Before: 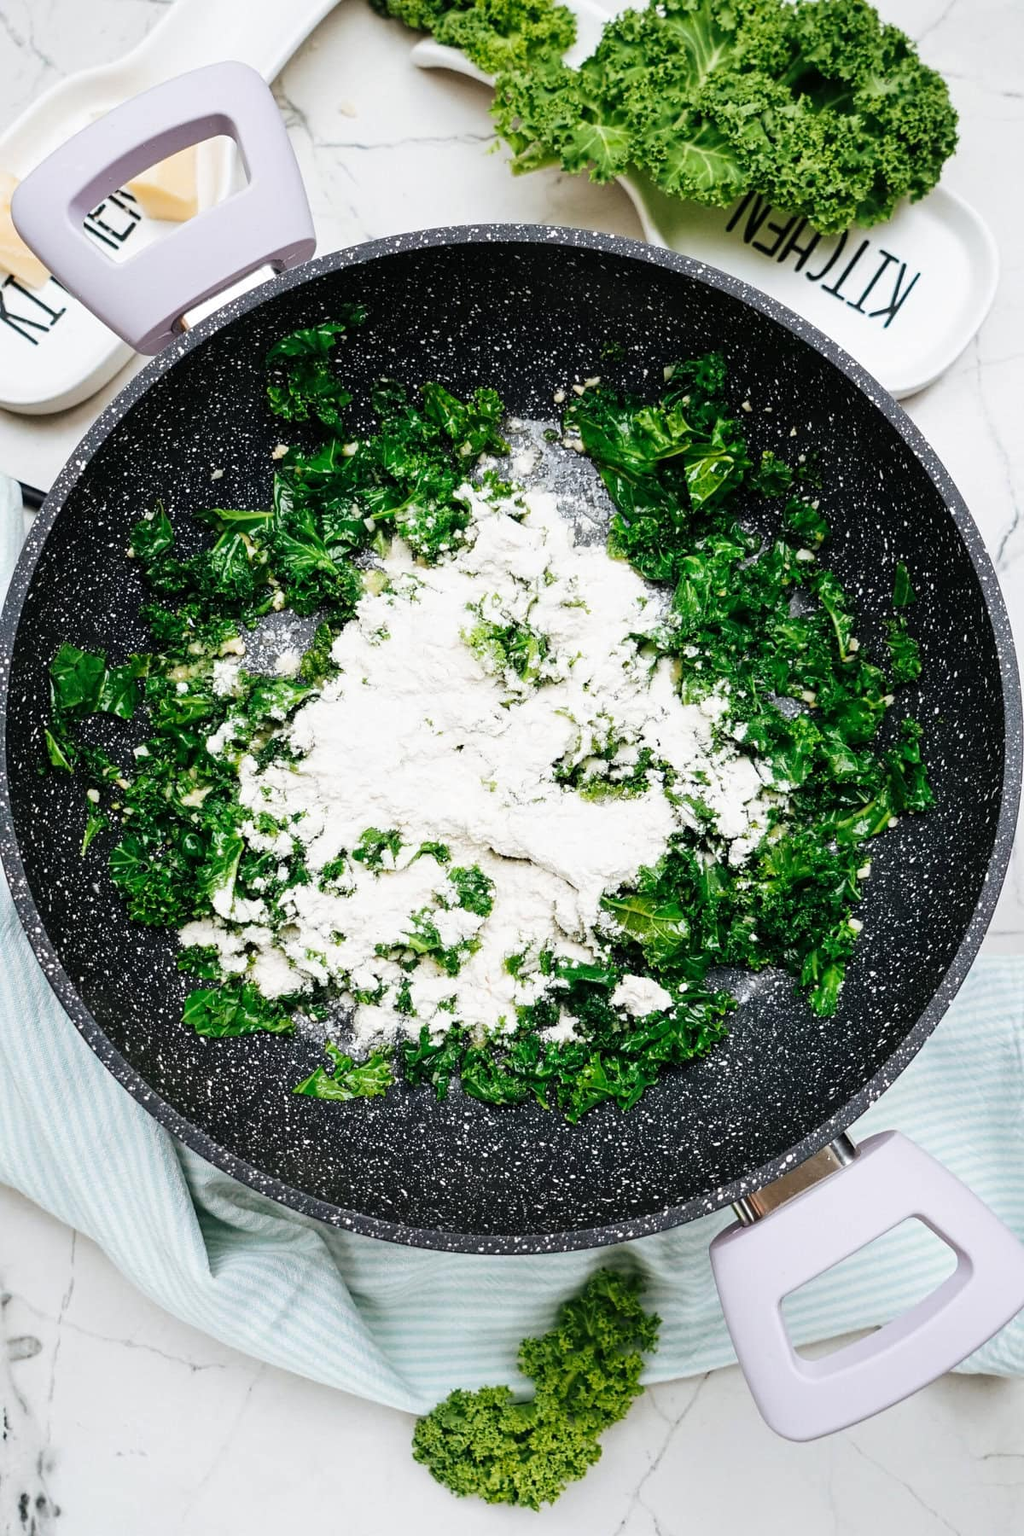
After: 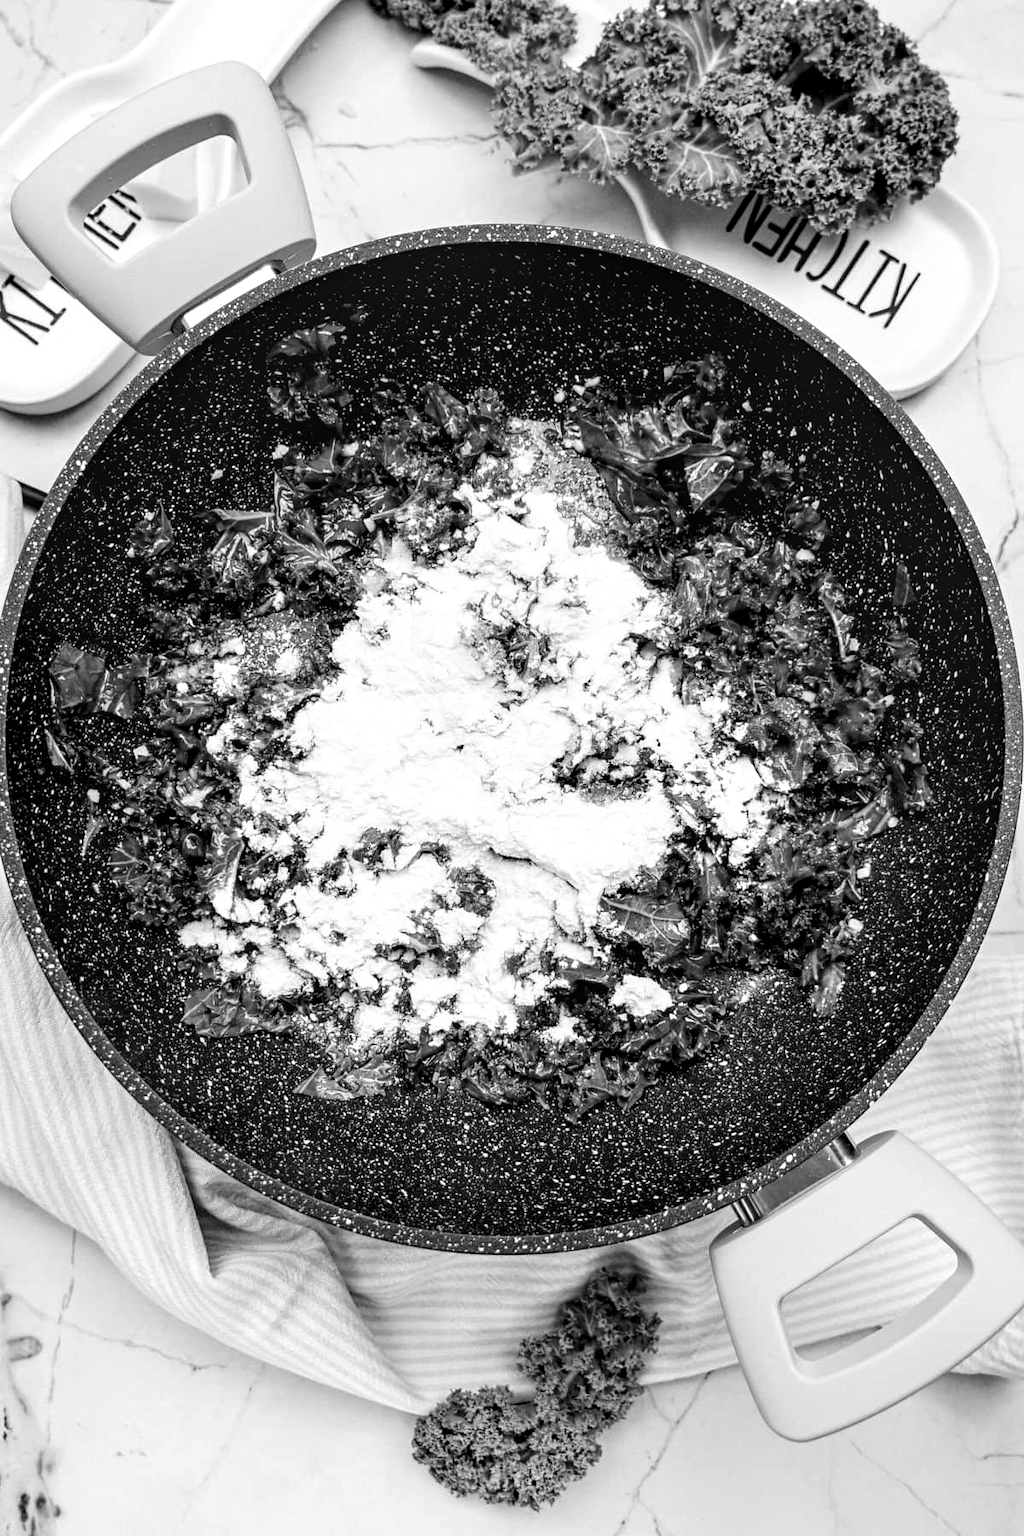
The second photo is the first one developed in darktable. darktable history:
exposure: black level correction 0.005, exposure 0.001 EV, compensate highlight preservation false
monochrome: on, module defaults
levels: levels [0.016, 0.484, 0.953]
tone curve: preserve colors none
local contrast: detail 130%
